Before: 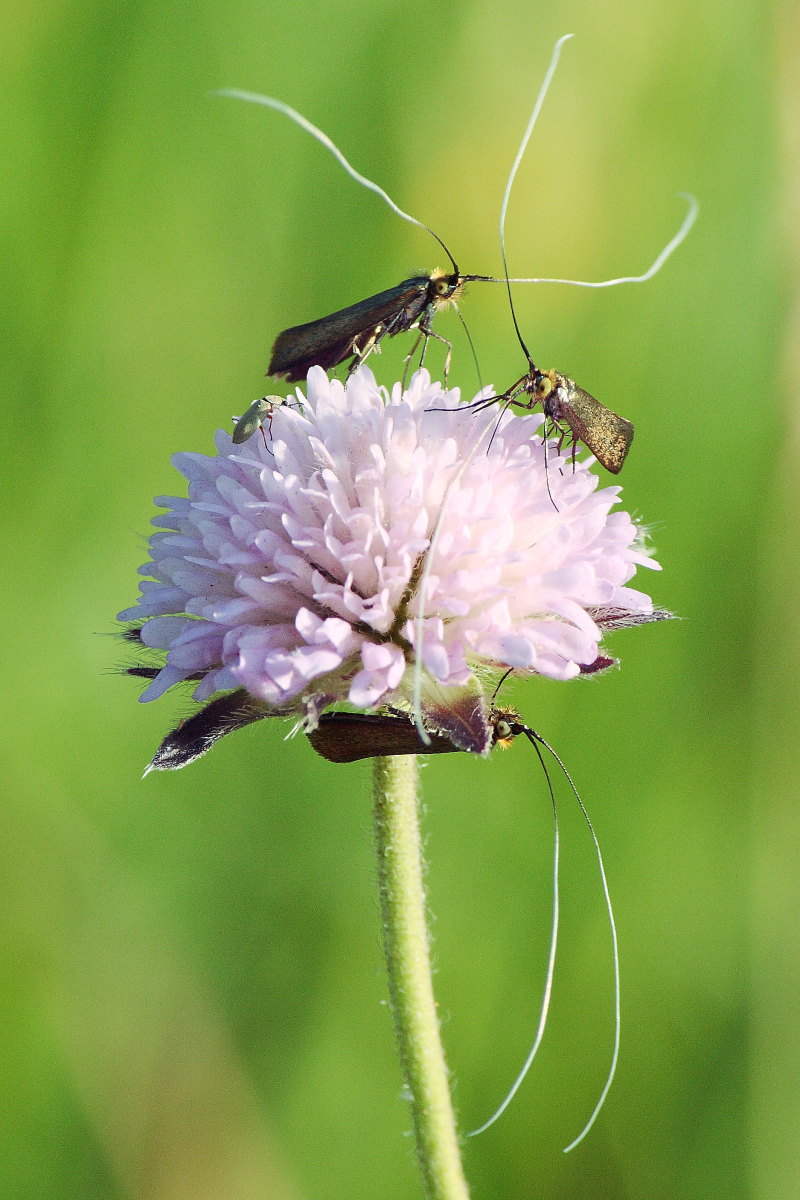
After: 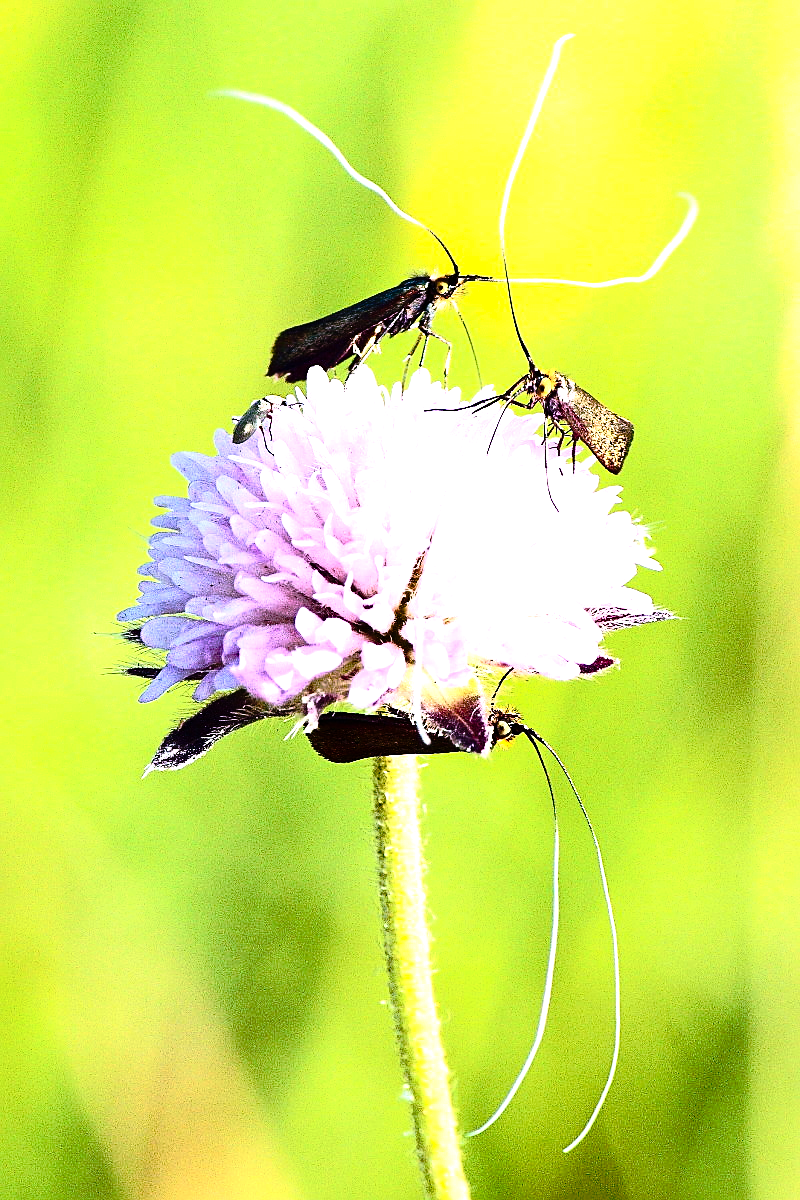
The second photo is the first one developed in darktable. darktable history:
sharpen: on, module defaults
color balance rgb: perceptual saturation grading › global saturation 0.045%, perceptual brilliance grading › highlights 47.695%, perceptual brilliance grading › mid-tones 22.282%, perceptual brilliance grading › shadows -6.723%, global vibrance 45.026%
contrast brightness saturation: contrast 0.278
color correction: highlights a* 15.6, highlights b* -20.41
tone curve: curves: ch0 [(0, 0) (0.126, 0.061) (0.362, 0.382) (0.498, 0.498) (0.706, 0.712) (1, 1)]; ch1 [(0, 0) (0.5, 0.505) (0.55, 0.578) (1, 1)]; ch2 [(0, 0) (0.44, 0.424) (0.489, 0.483) (0.537, 0.538) (1, 1)], preserve colors none
